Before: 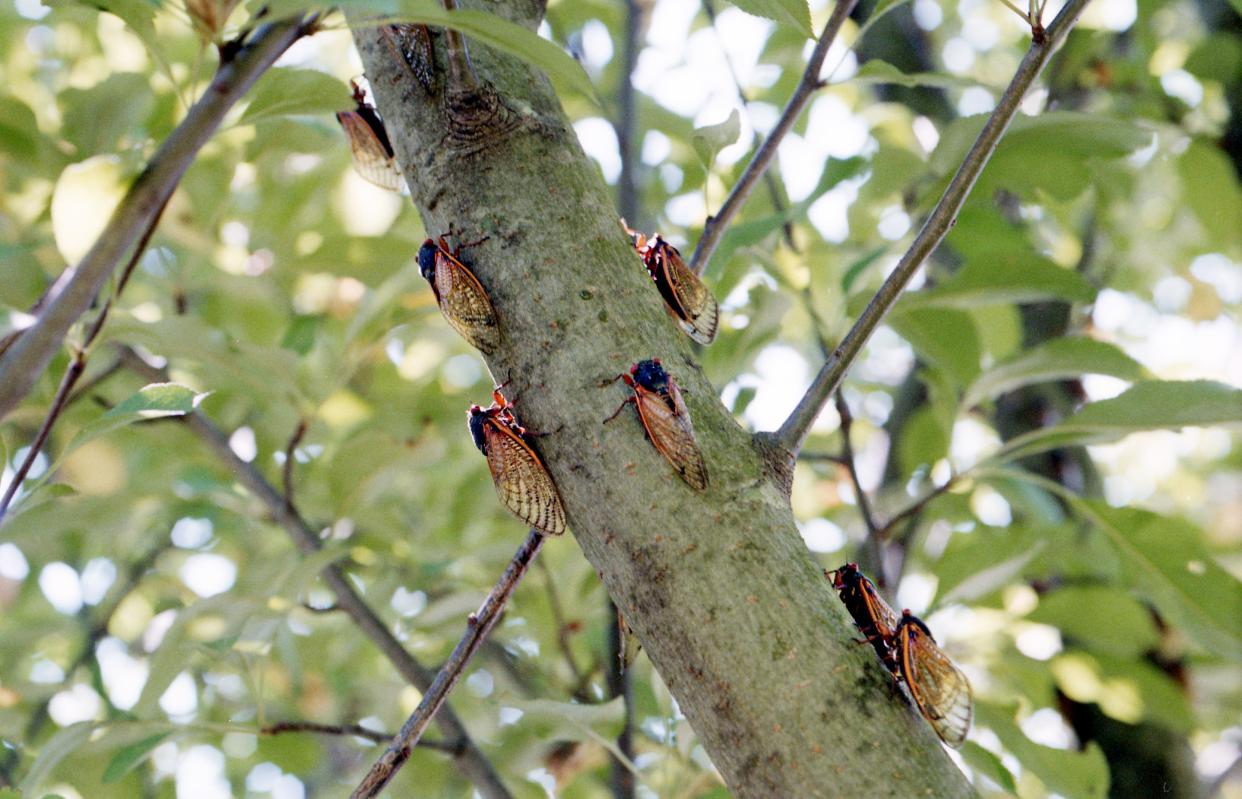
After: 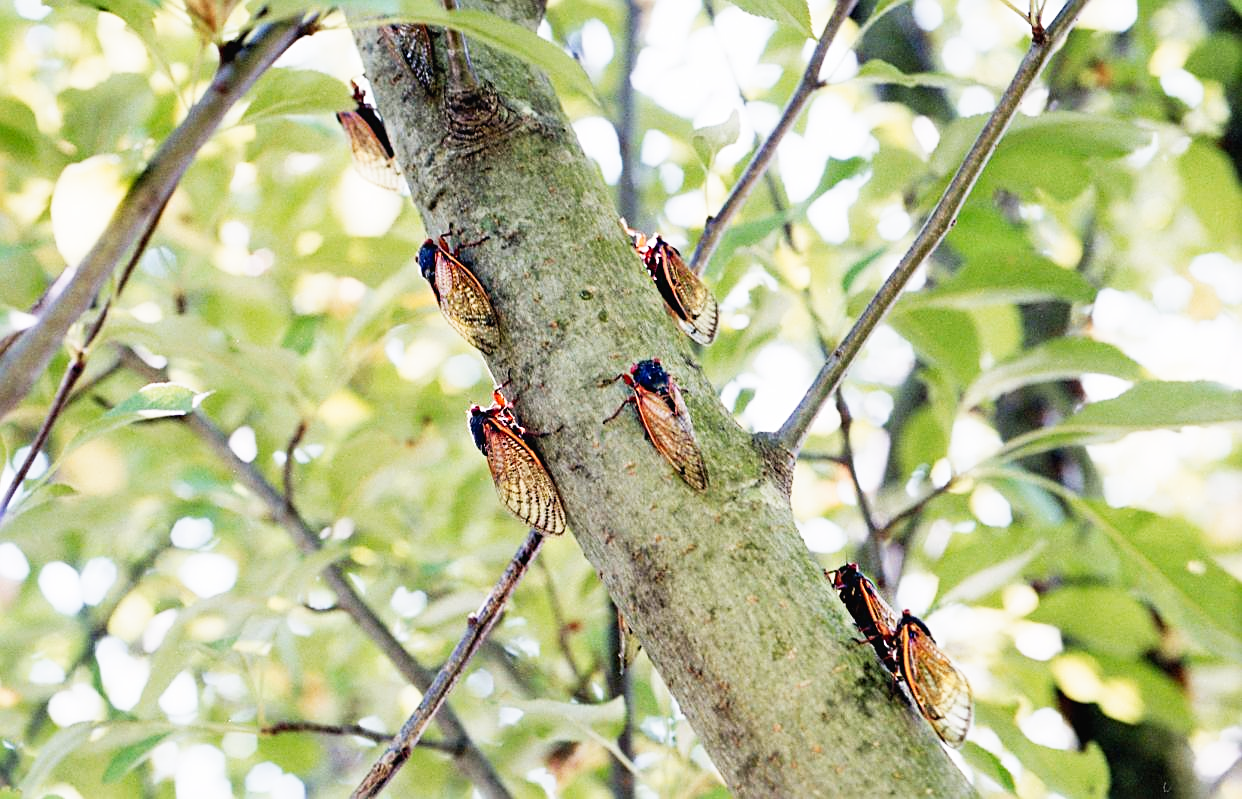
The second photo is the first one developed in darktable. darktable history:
tone curve: curves: ch0 [(0, 0.017) (0.259, 0.344) (0.593, 0.778) (0.786, 0.931) (1, 0.999)]; ch1 [(0, 0) (0.405, 0.387) (0.442, 0.47) (0.492, 0.5) (0.511, 0.503) (0.548, 0.596) (0.7, 0.795) (1, 1)]; ch2 [(0, 0) (0.411, 0.433) (0.5, 0.504) (0.535, 0.581) (1, 1)], preserve colors none
sharpen: on, module defaults
